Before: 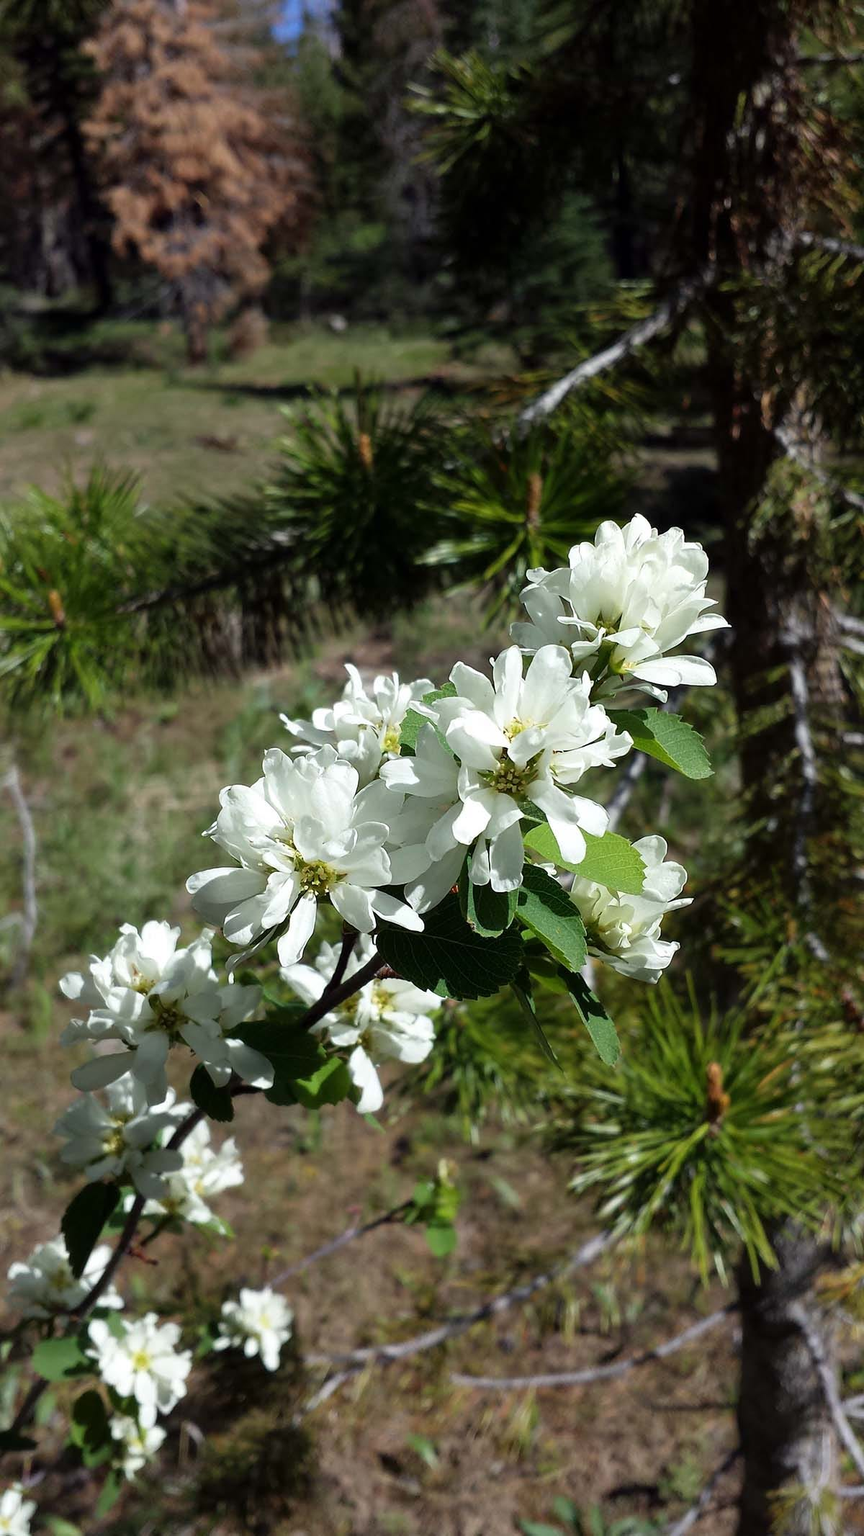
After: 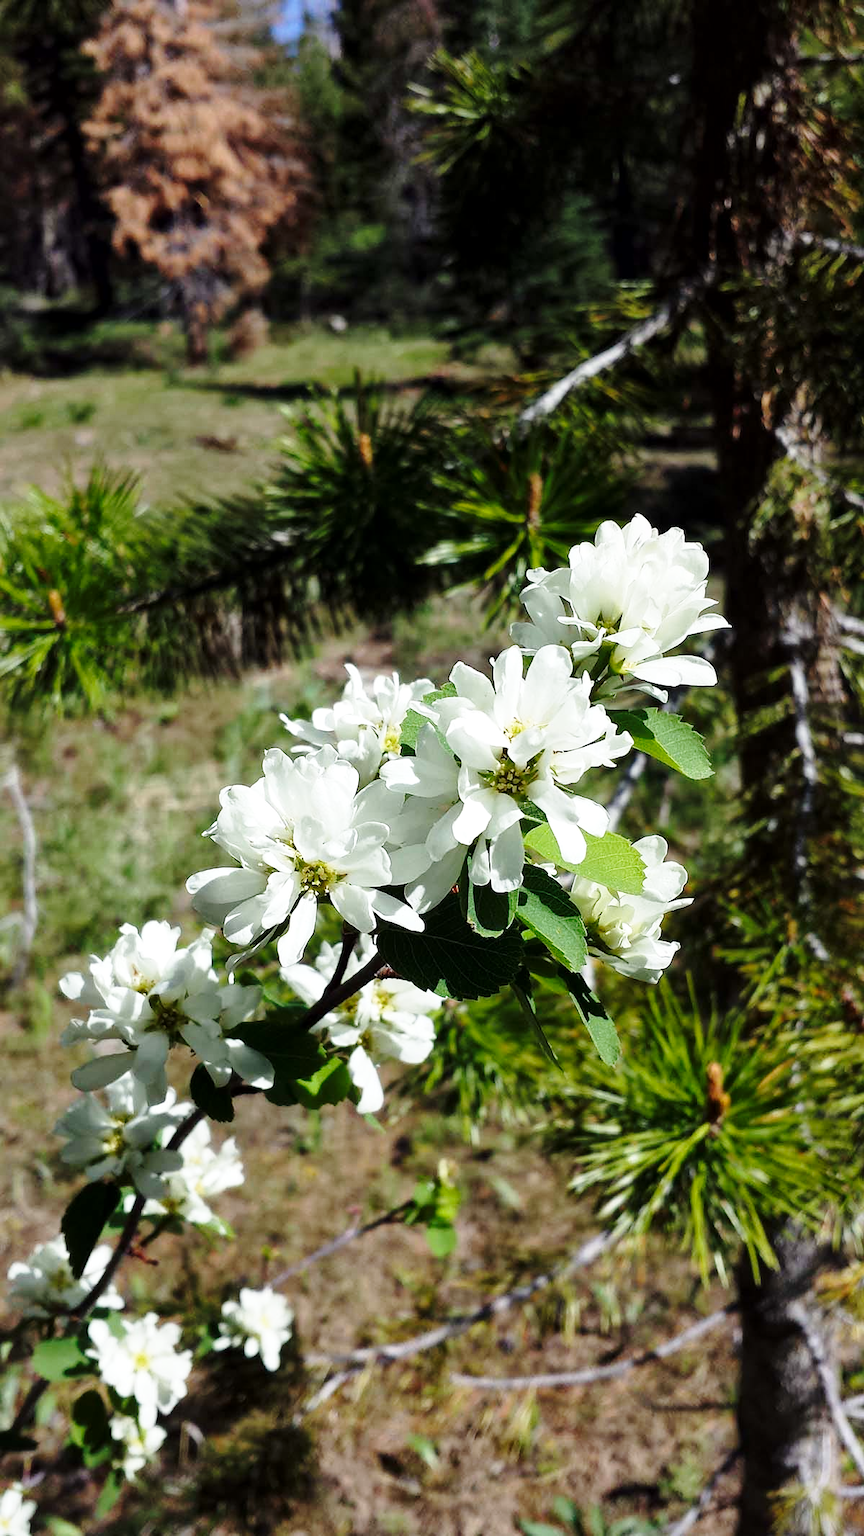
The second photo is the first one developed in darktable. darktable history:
base curve: curves: ch0 [(0, 0) (0.028, 0.03) (0.121, 0.232) (0.46, 0.748) (0.859, 0.968) (1, 1)], preserve colors none
local contrast: mode bilateral grid, contrast 21, coarseness 50, detail 119%, midtone range 0.2
exposure: exposure -0.152 EV, compensate exposure bias true, compensate highlight preservation false
